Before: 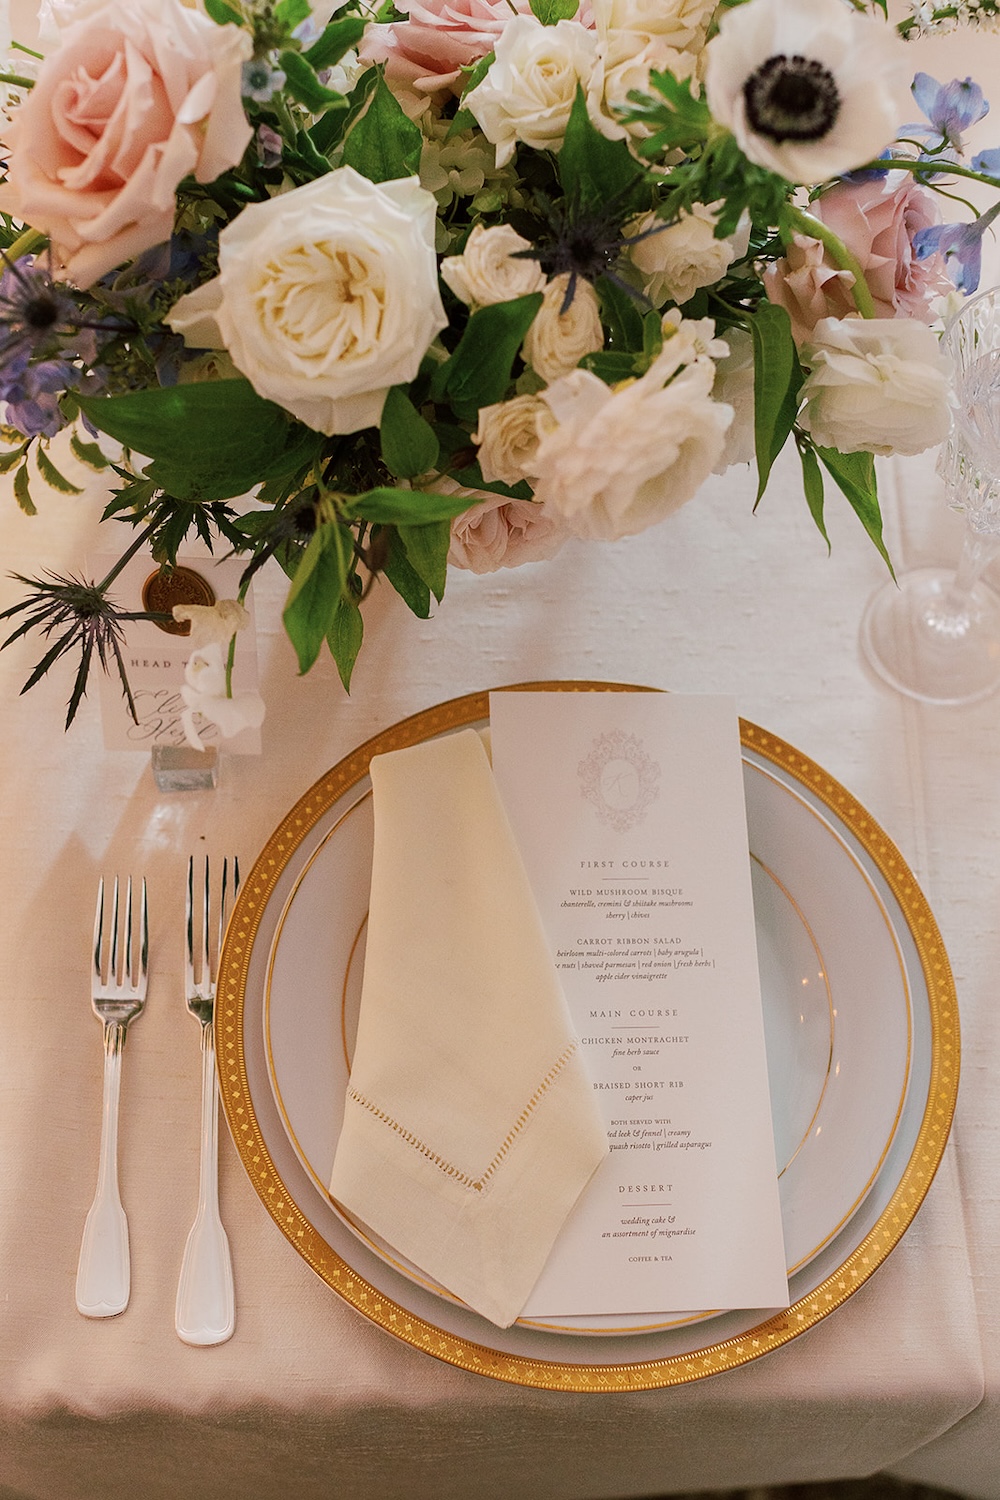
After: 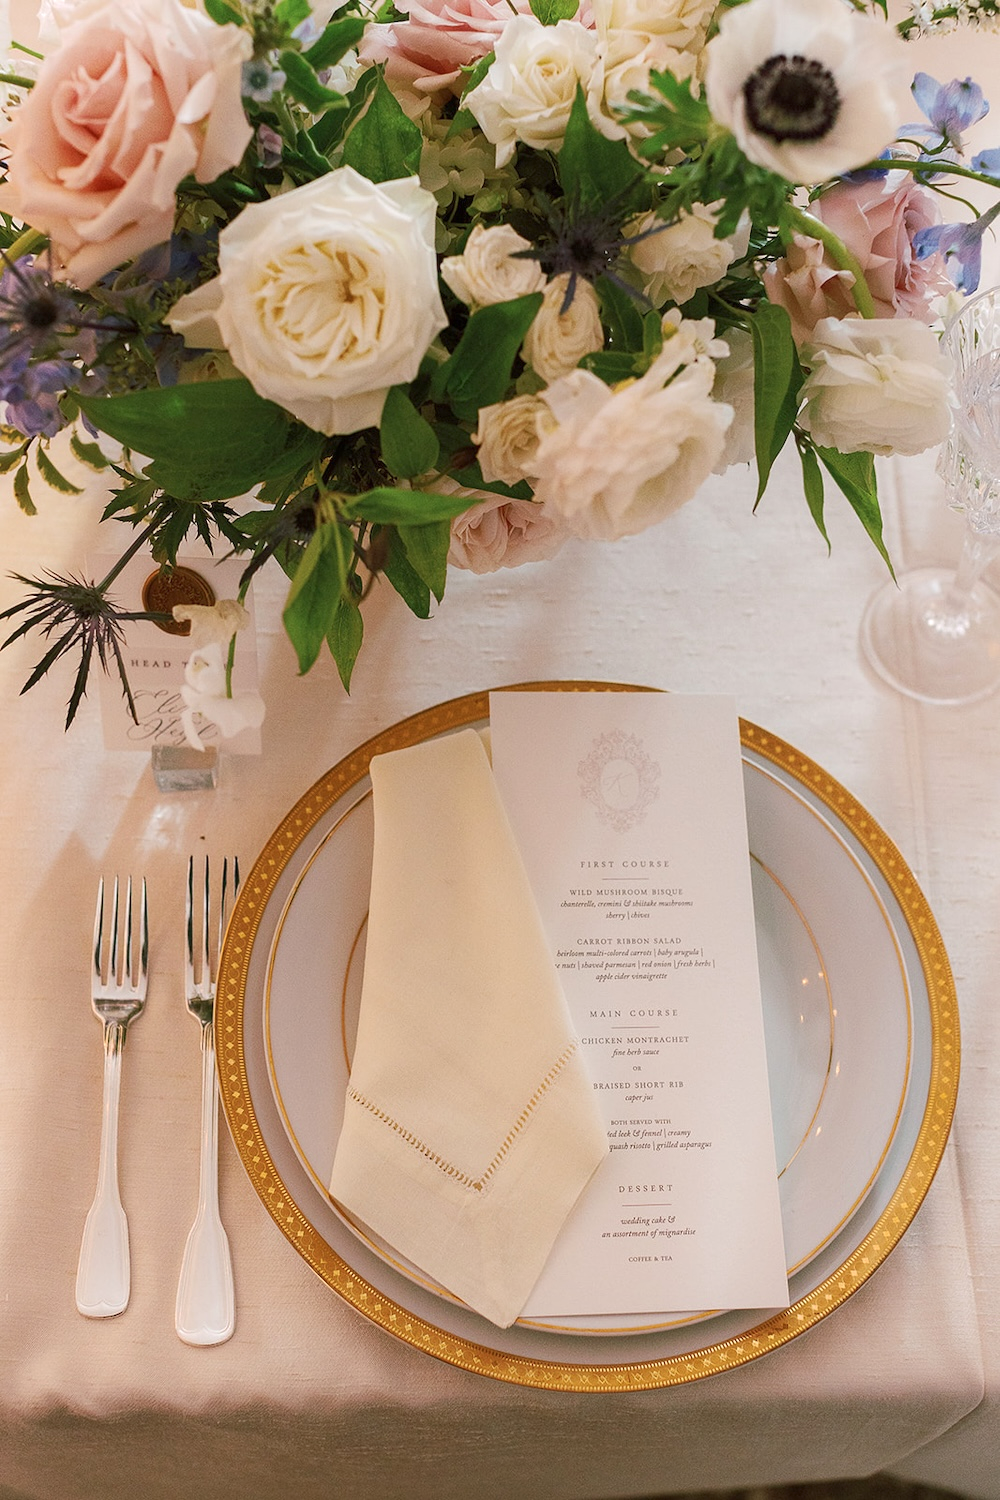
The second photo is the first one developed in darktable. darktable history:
levels: mode automatic, levels [0.044, 0.416, 0.908]
exposure: black level correction 0, exposure 0.498 EV, compensate highlight preservation false
tone equalizer: -8 EV 0.221 EV, -7 EV 0.418 EV, -6 EV 0.438 EV, -5 EV 0.251 EV, -3 EV -0.242 EV, -2 EV -0.408 EV, -1 EV -0.42 EV, +0 EV -0.235 EV, mask exposure compensation -0.486 EV
